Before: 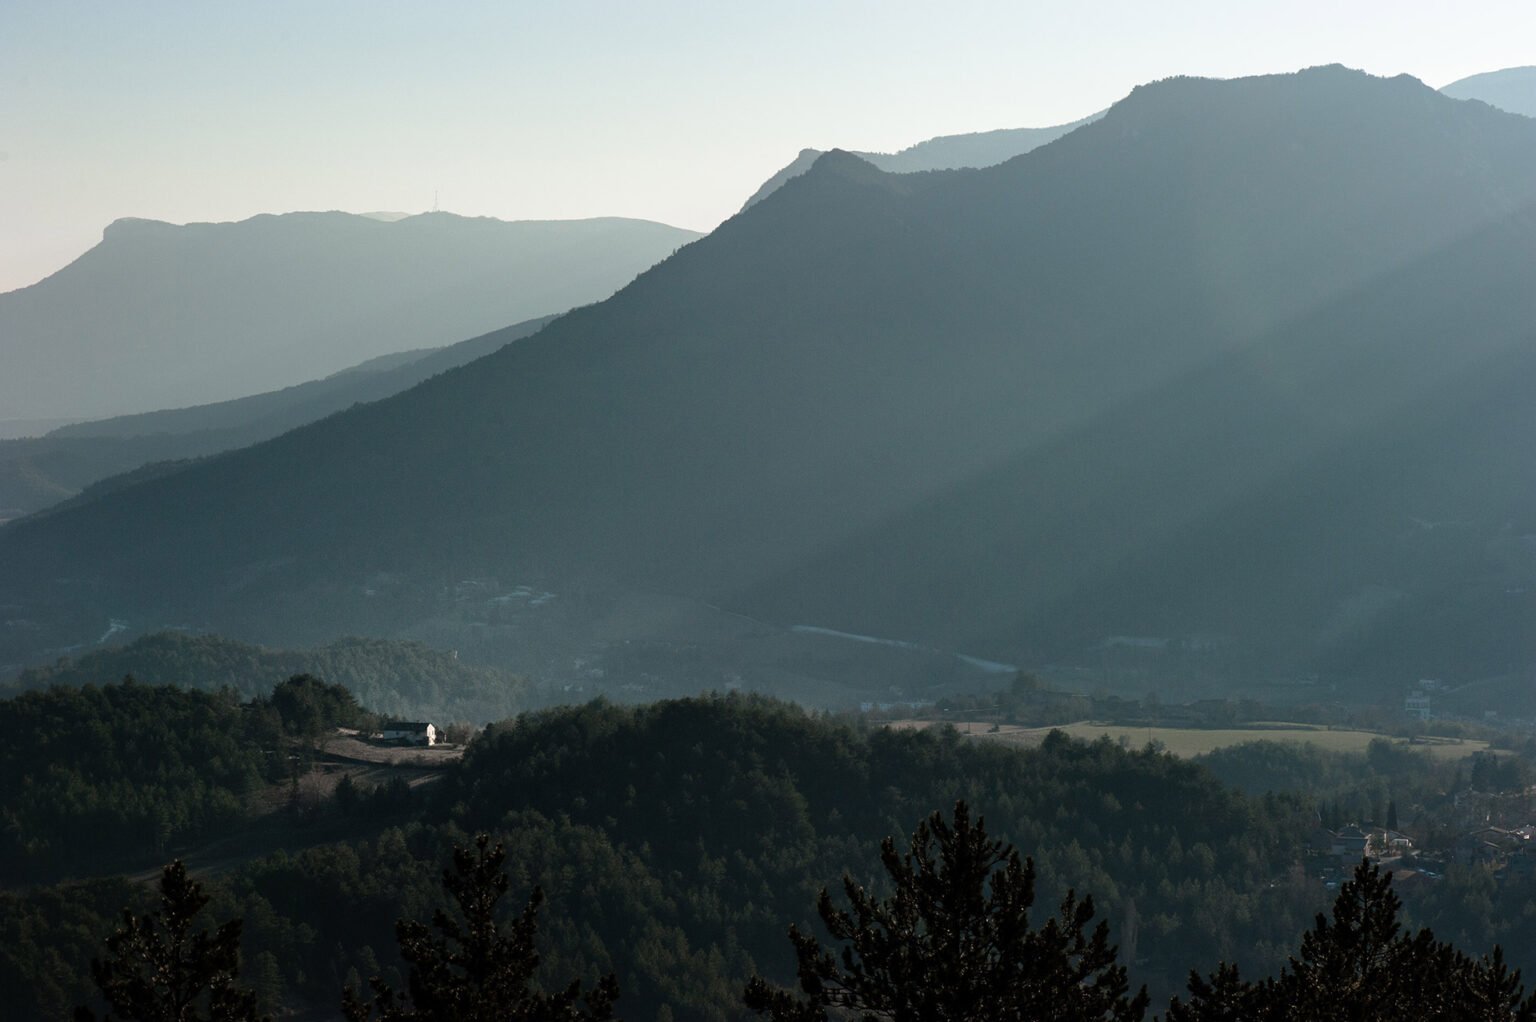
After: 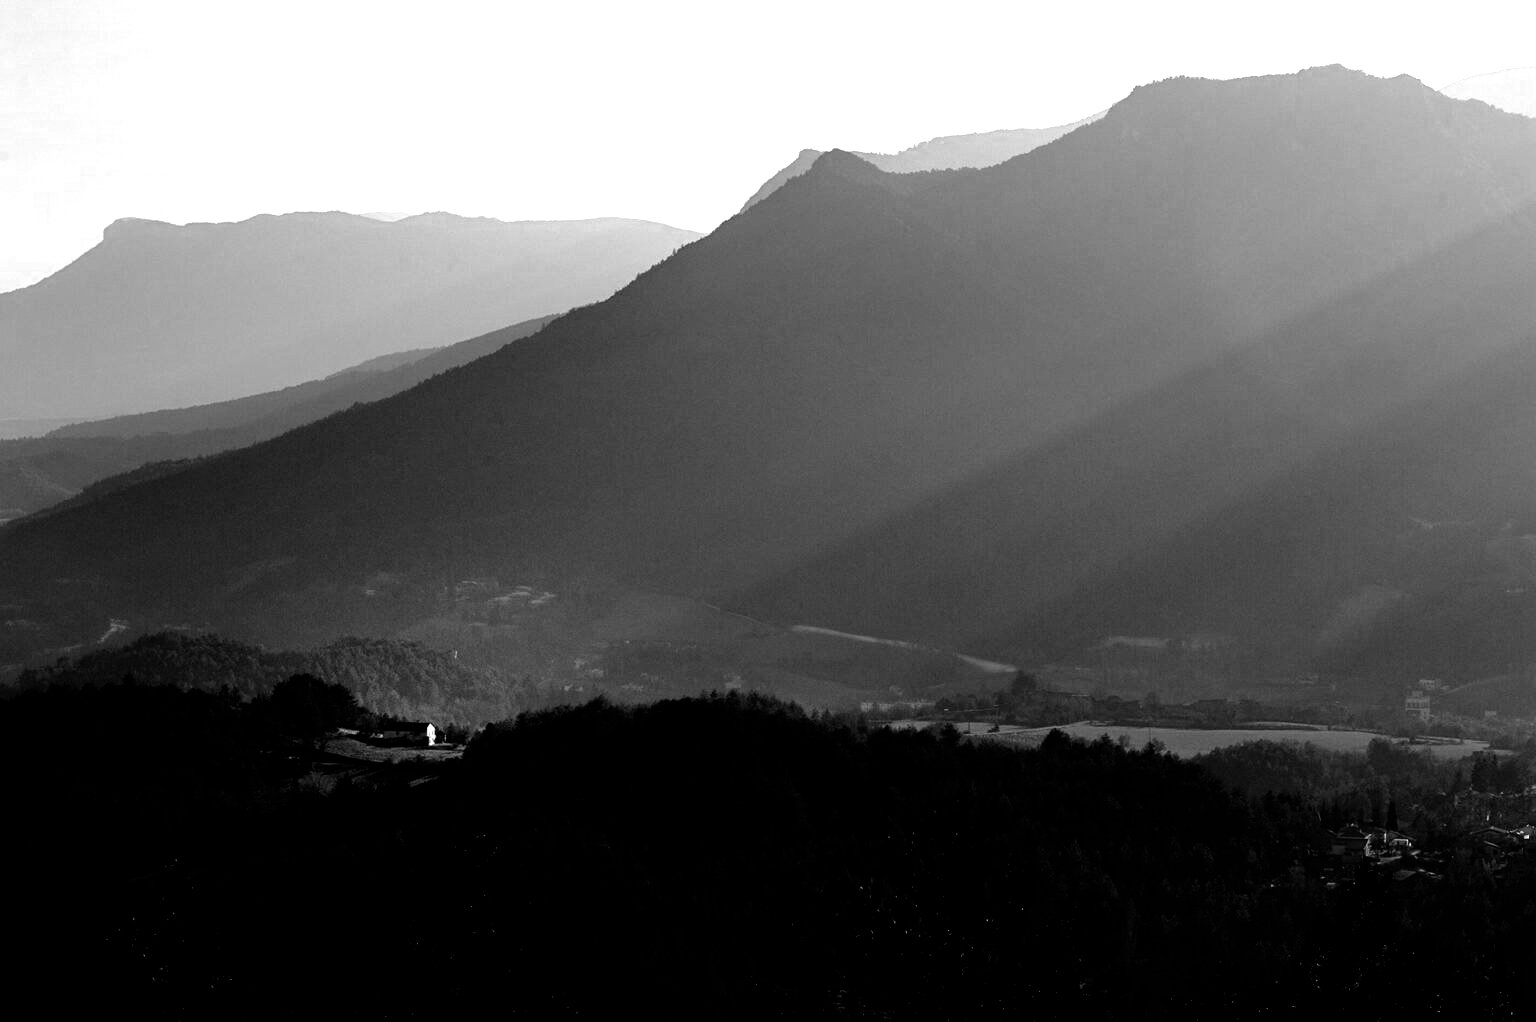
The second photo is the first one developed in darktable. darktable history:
color correction: highlights a* -4.09, highlights b* -10.64
filmic rgb: black relative exposure -3.61 EV, white relative exposure 2.12 EV, hardness 3.64
color balance rgb: highlights gain › chroma 0.246%, highlights gain › hue 329.87°, linear chroma grading › global chroma 8.935%, perceptual saturation grading › global saturation 0.218%, global vibrance 20%
shadows and highlights: shadows -20.2, white point adjustment -1.87, highlights -34.74
color zones: curves: ch0 [(0, 0.613) (0.01, 0.613) (0.245, 0.448) (0.498, 0.529) (0.642, 0.665) (0.879, 0.777) (0.99, 0.613)]; ch1 [(0, 0) (0.143, 0) (0.286, 0) (0.429, 0) (0.571, 0) (0.714, 0) (0.857, 0)]
